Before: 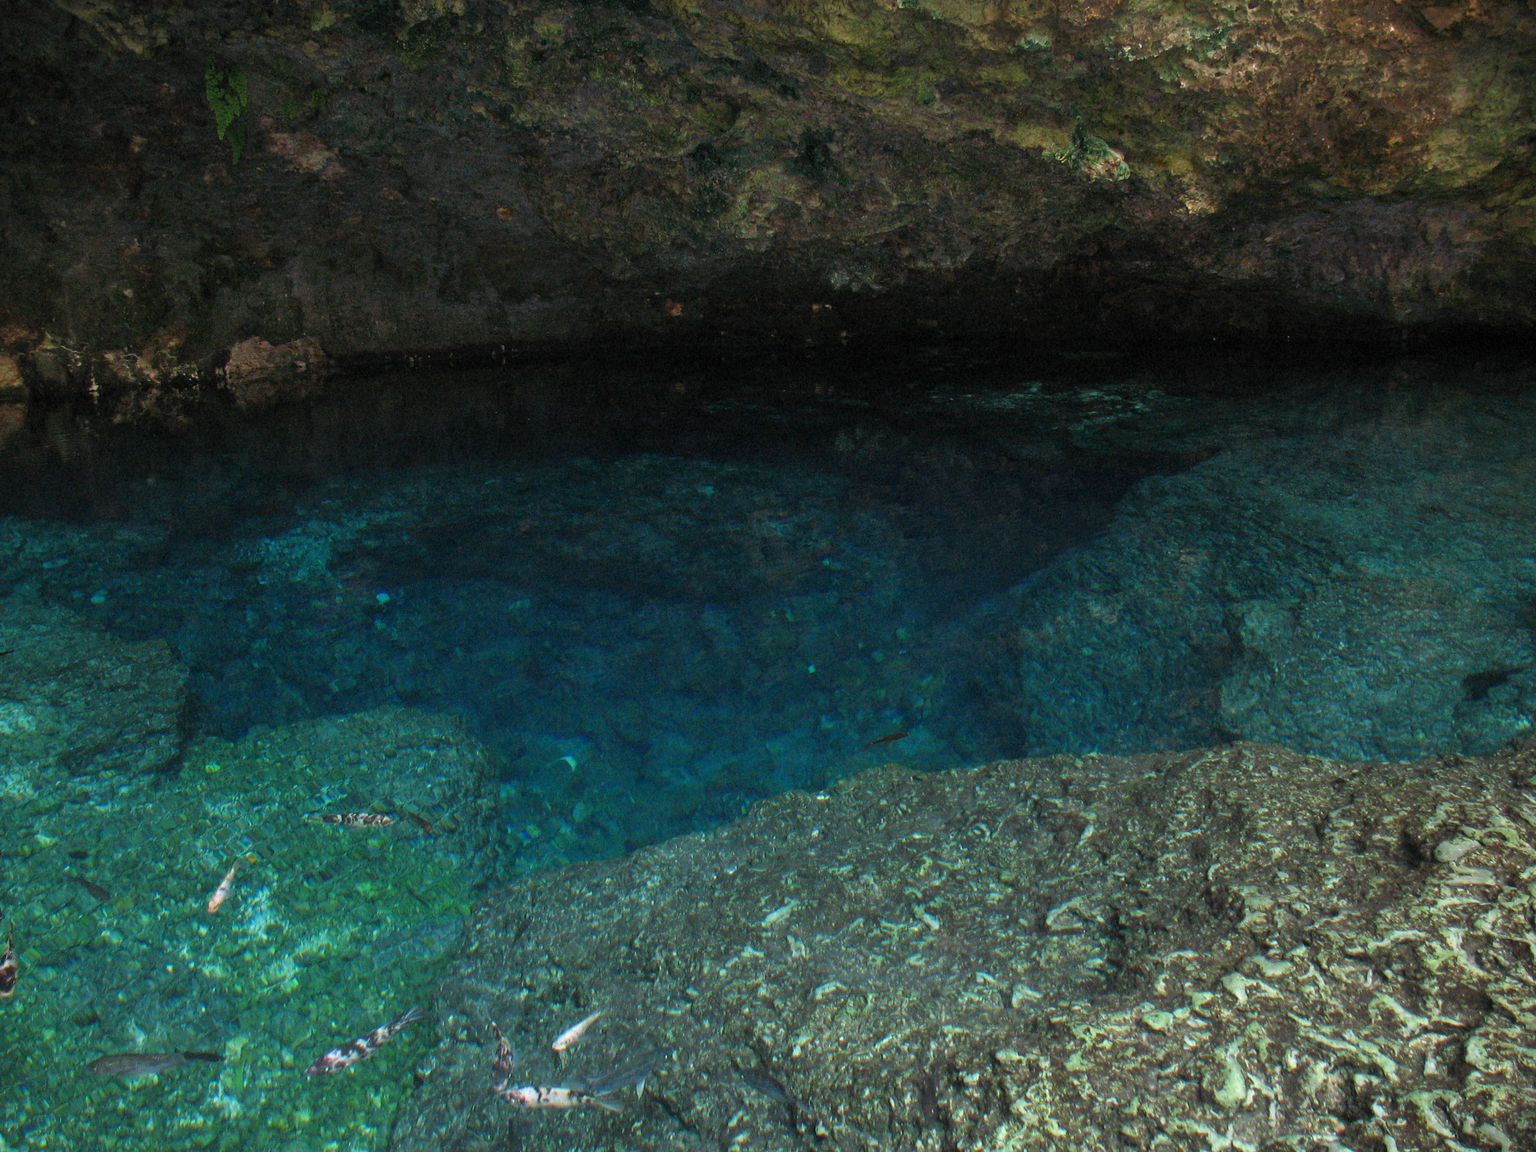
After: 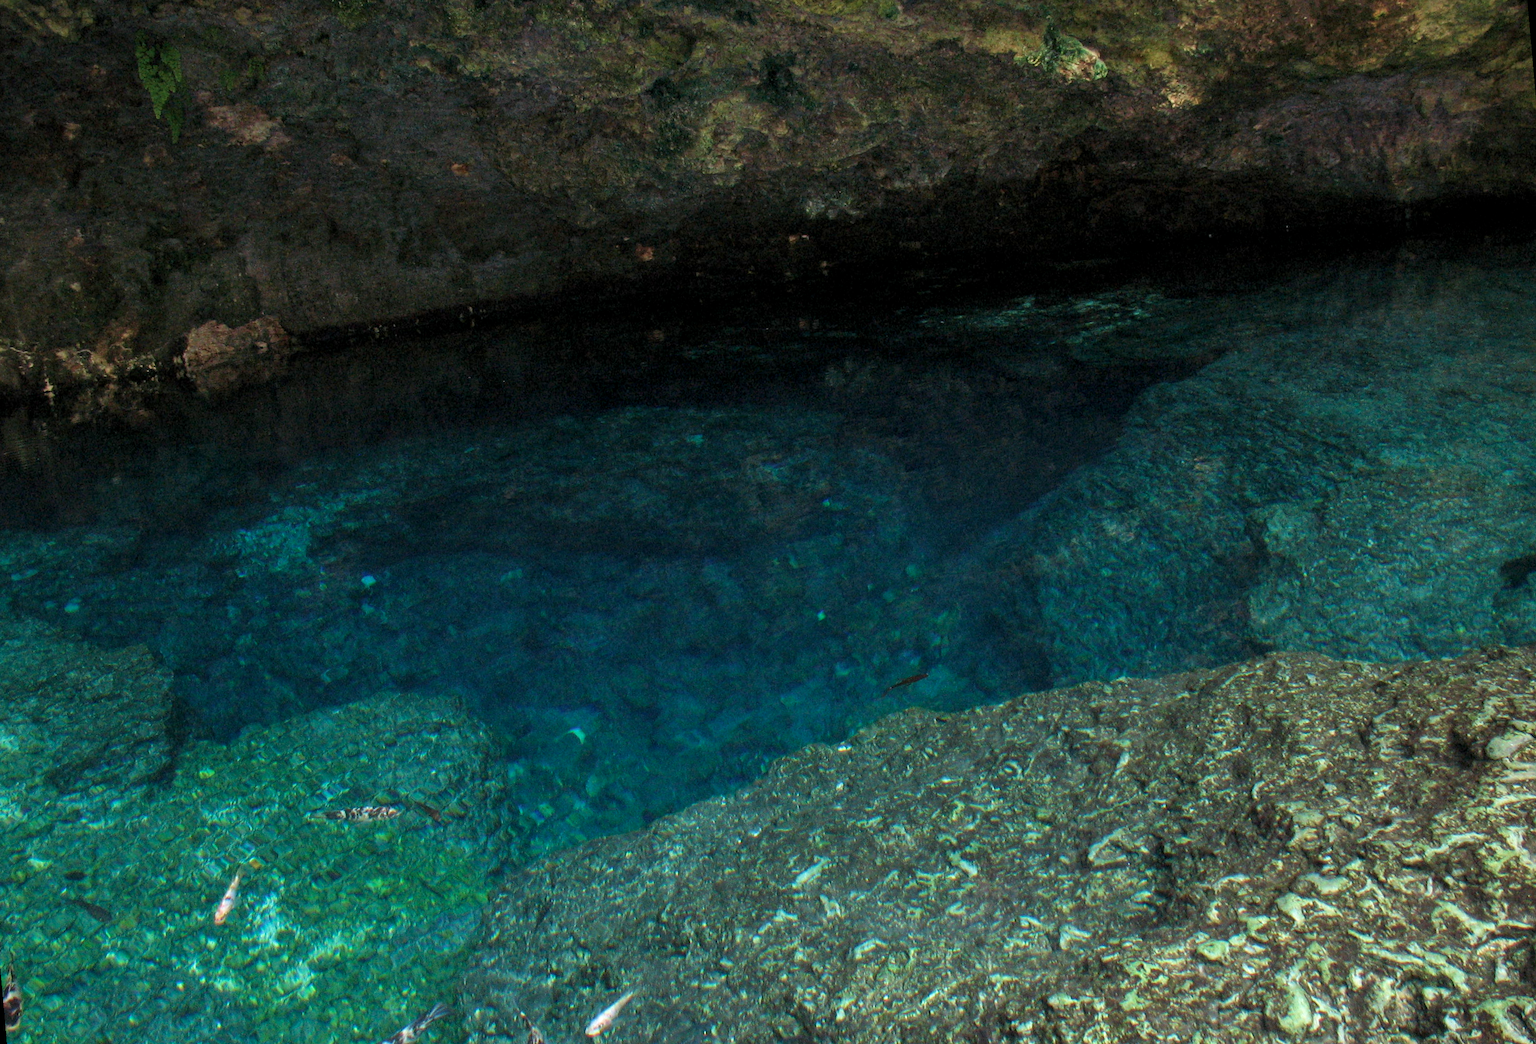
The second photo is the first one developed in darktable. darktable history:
velvia: on, module defaults
local contrast: on, module defaults
rotate and perspective: rotation -5°, crop left 0.05, crop right 0.952, crop top 0.11, crop bottom 0.89
